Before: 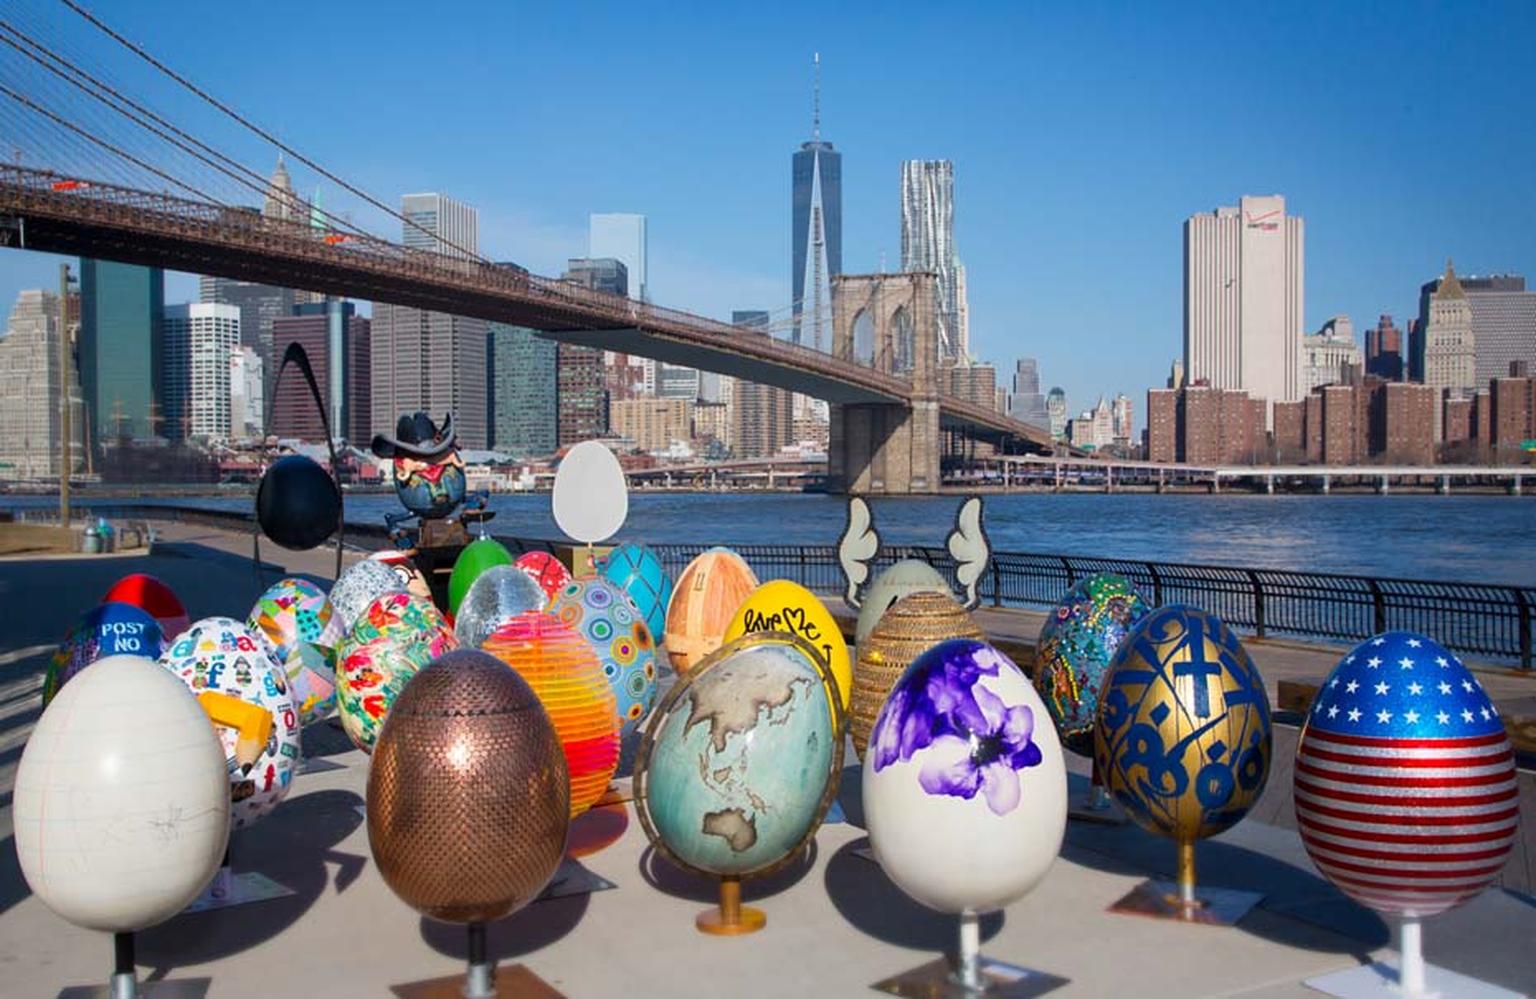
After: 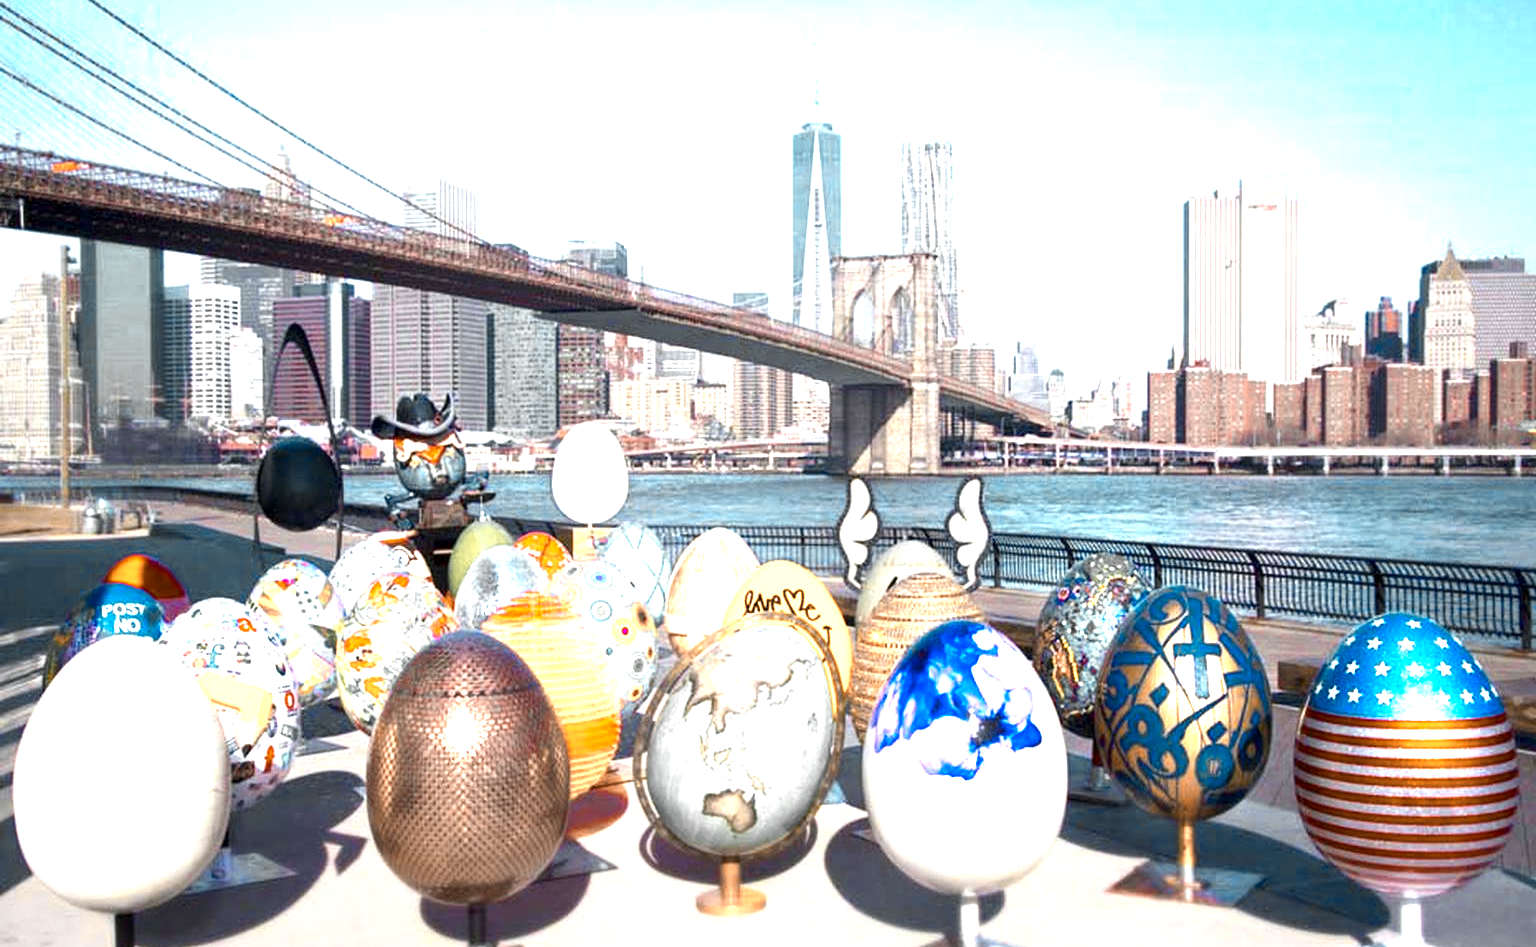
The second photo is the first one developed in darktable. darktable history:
exposure: black level correction 0.001, exposure 1.398 EV, compensate highlight preservation false
crop and rotate: top 1.935%, bottom 3.186%
contrast brightness saturation: contrast 0.058, brightness -0.009, saturation -0.236
color zones: curves: ch0 [(0.009, 0.528) (0.136, 0.6) (0.255, 0.586) (0.39, 0.528) (0.522, 0.584) (0.686, 0.736) (0.849, 0.561)]; ch1 [(0.045, 0.781) (0.14, 0.416) (0.257, 0.695) (0.442, 0.032) (0.738, 0.338) (0.818, 0.632) (0.891, 0.741) (1, 0.704)]; ch2 [(0, 0.667) (0.141, 0.52) (0.26, 0.37) (0.474, 0.432) (0.743, 0.286)]
